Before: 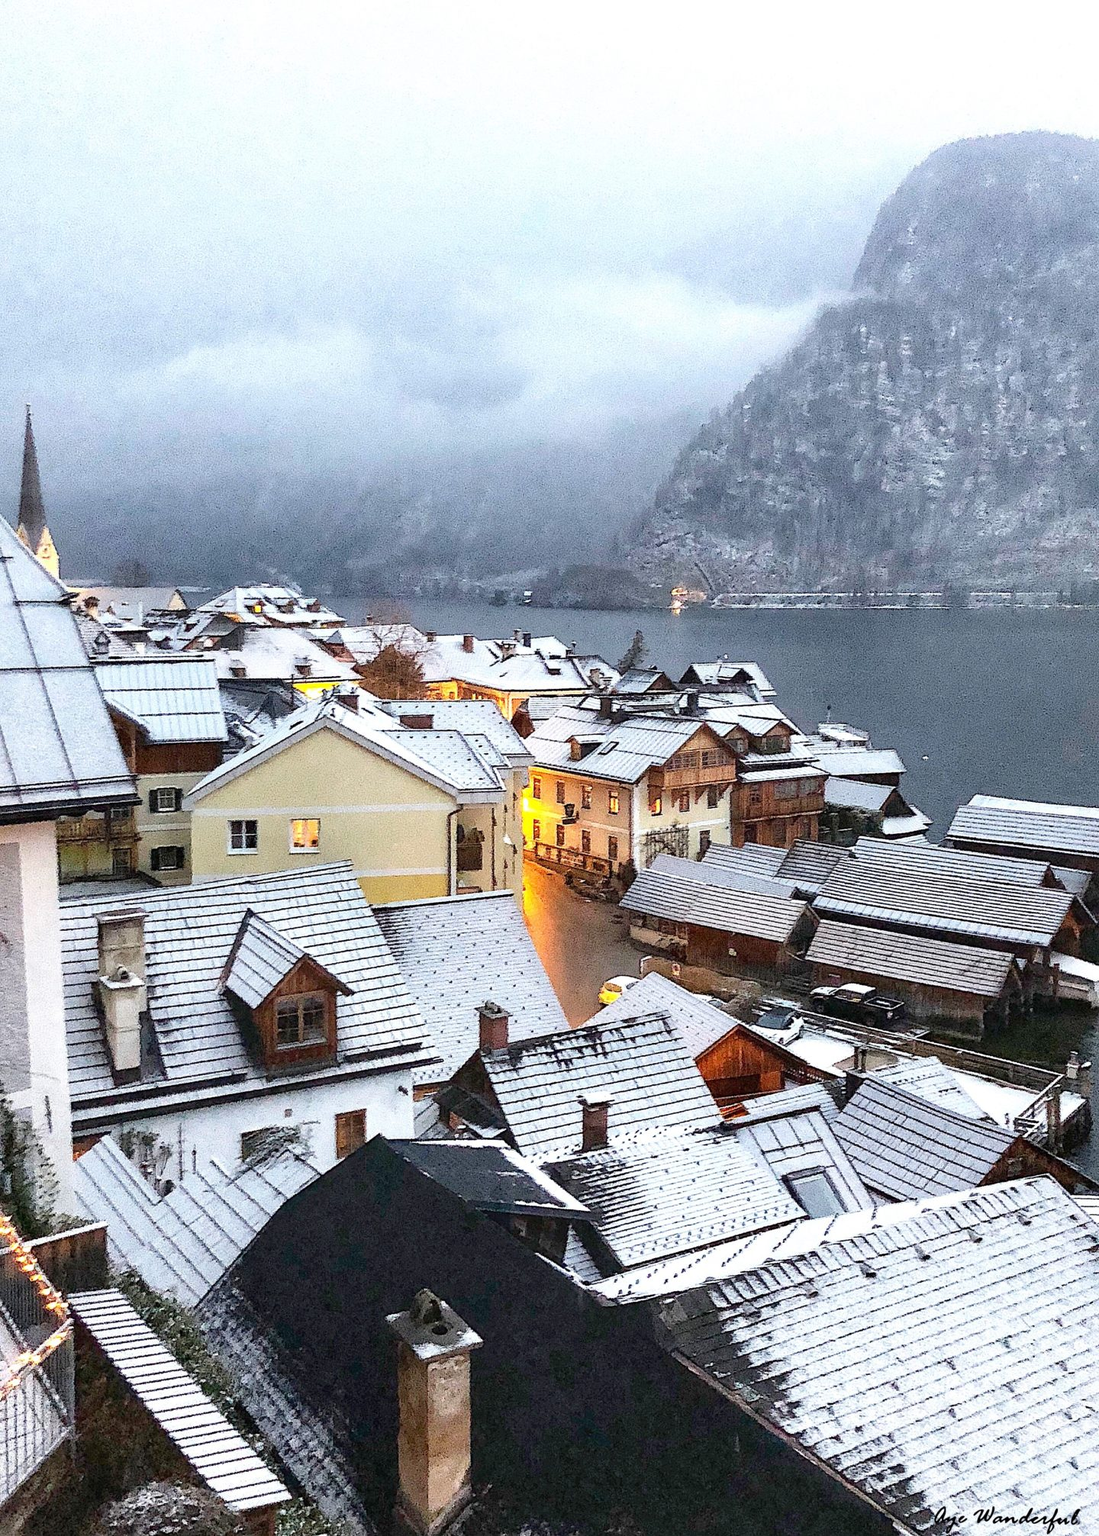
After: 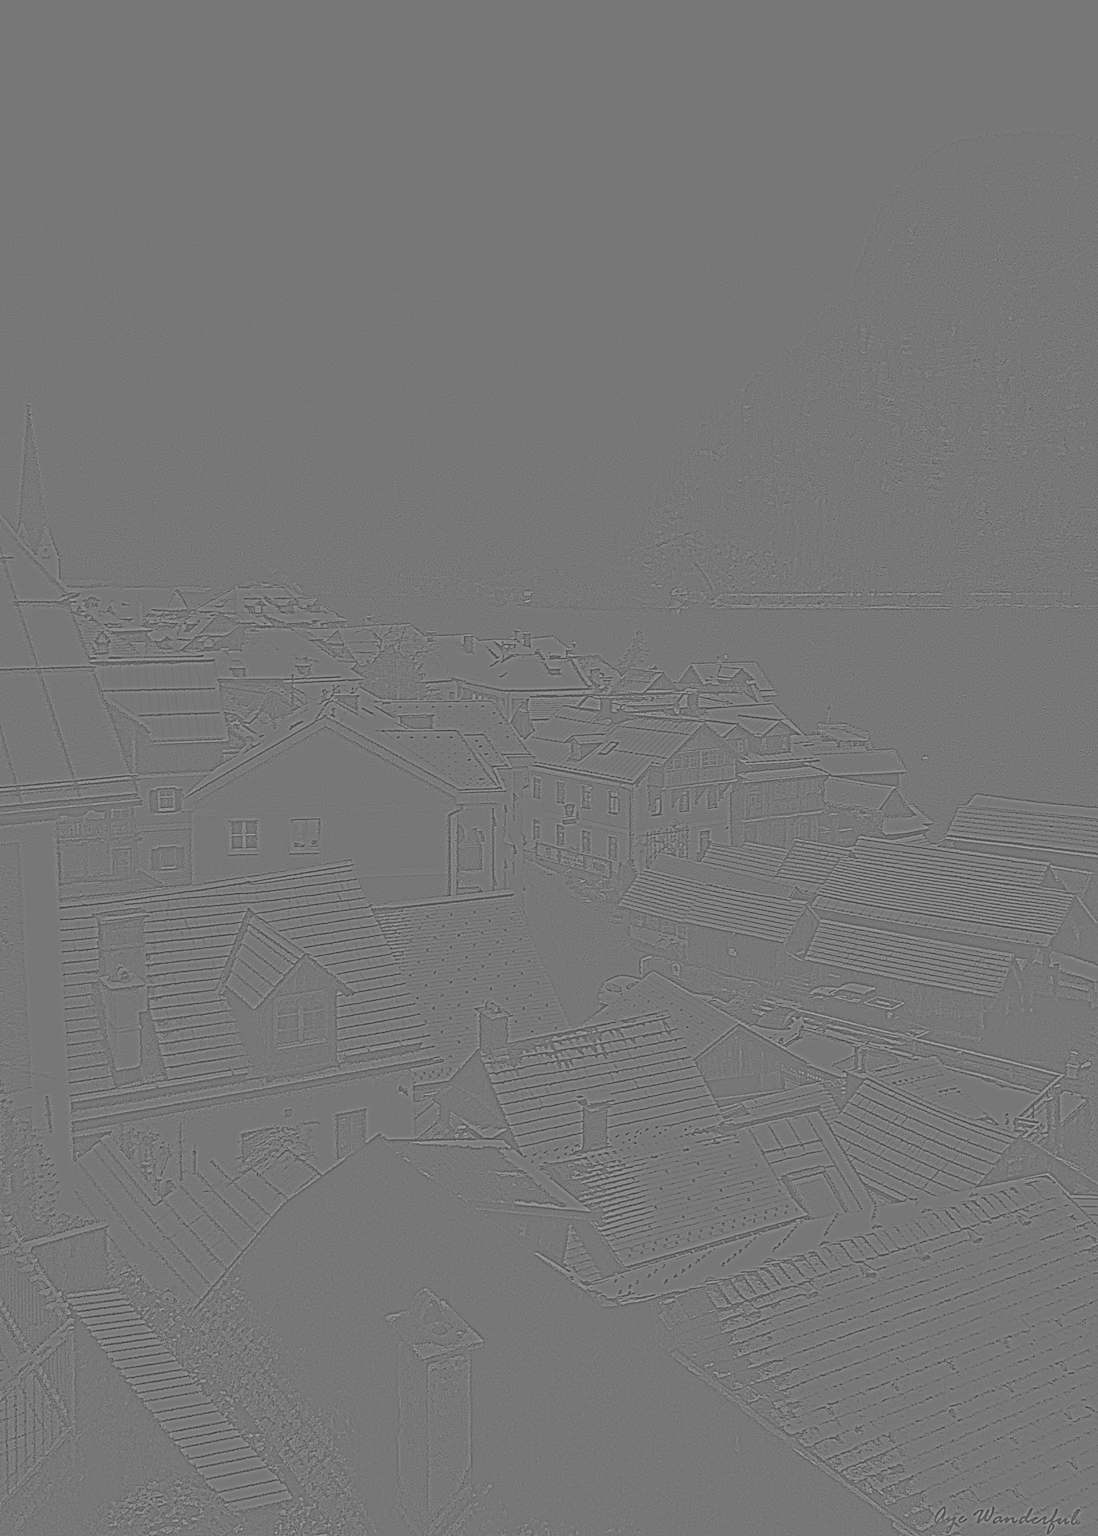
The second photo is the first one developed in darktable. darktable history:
highpass: sharpness 5.84%, contrast boost 8.44%
white balance: red 0.954, blue 1.079
